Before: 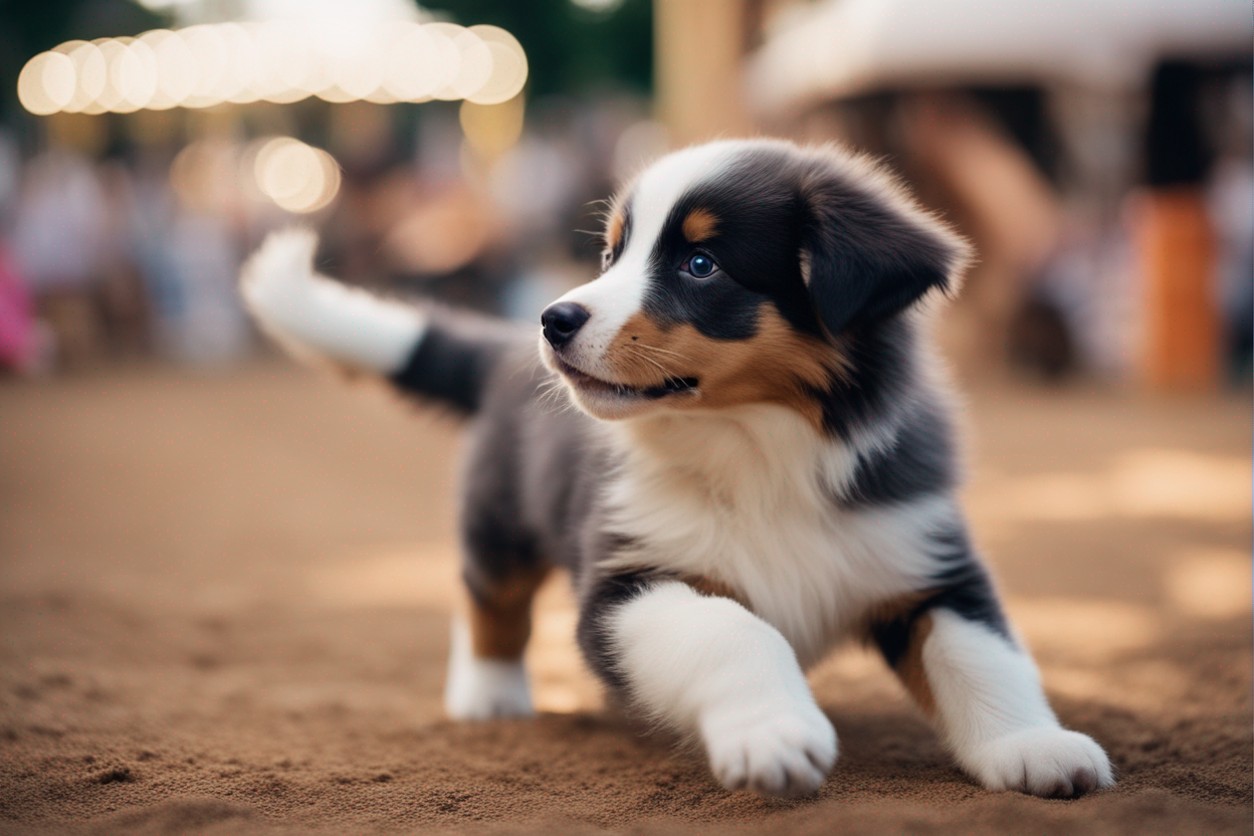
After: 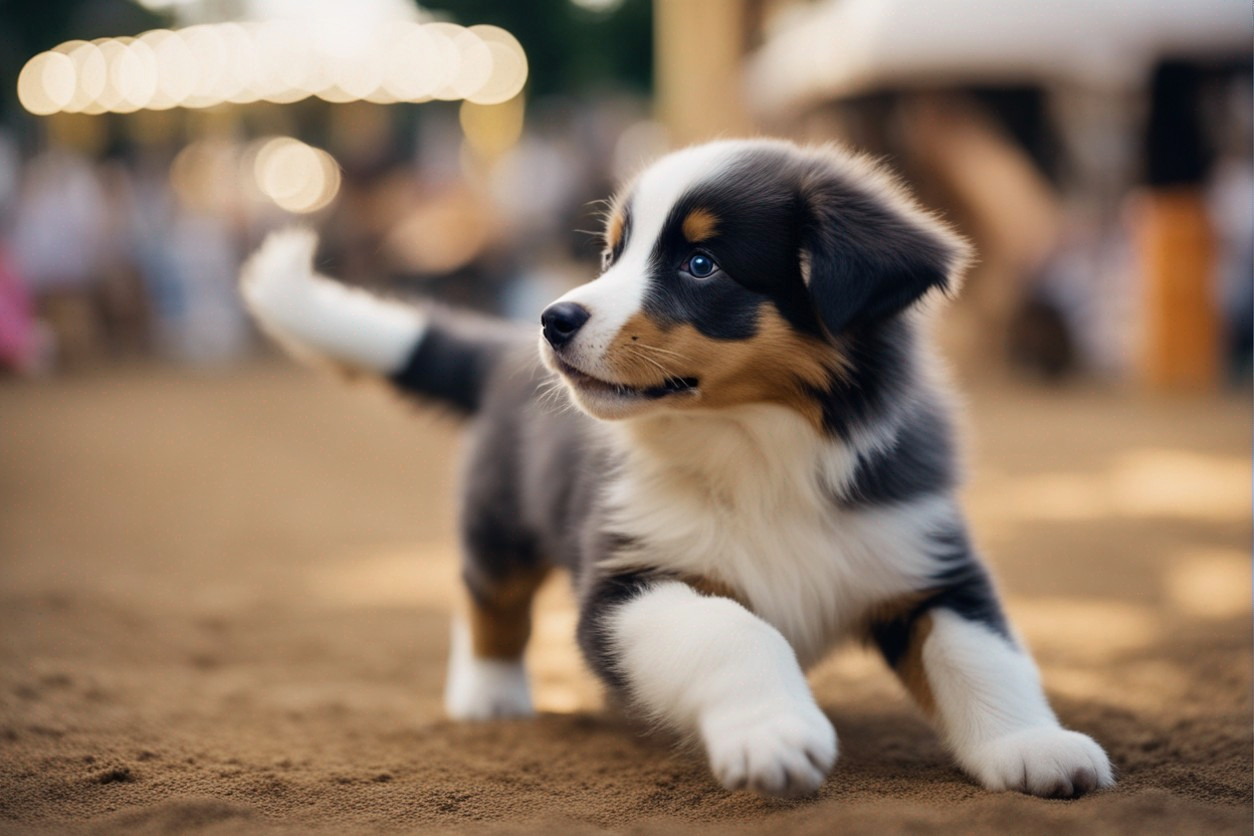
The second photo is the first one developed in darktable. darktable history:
shadows and highlights: soften with gaussian
color contrast: green-magenta contrast 0.8, blue-yellow contrast 1.1, unbound 0
